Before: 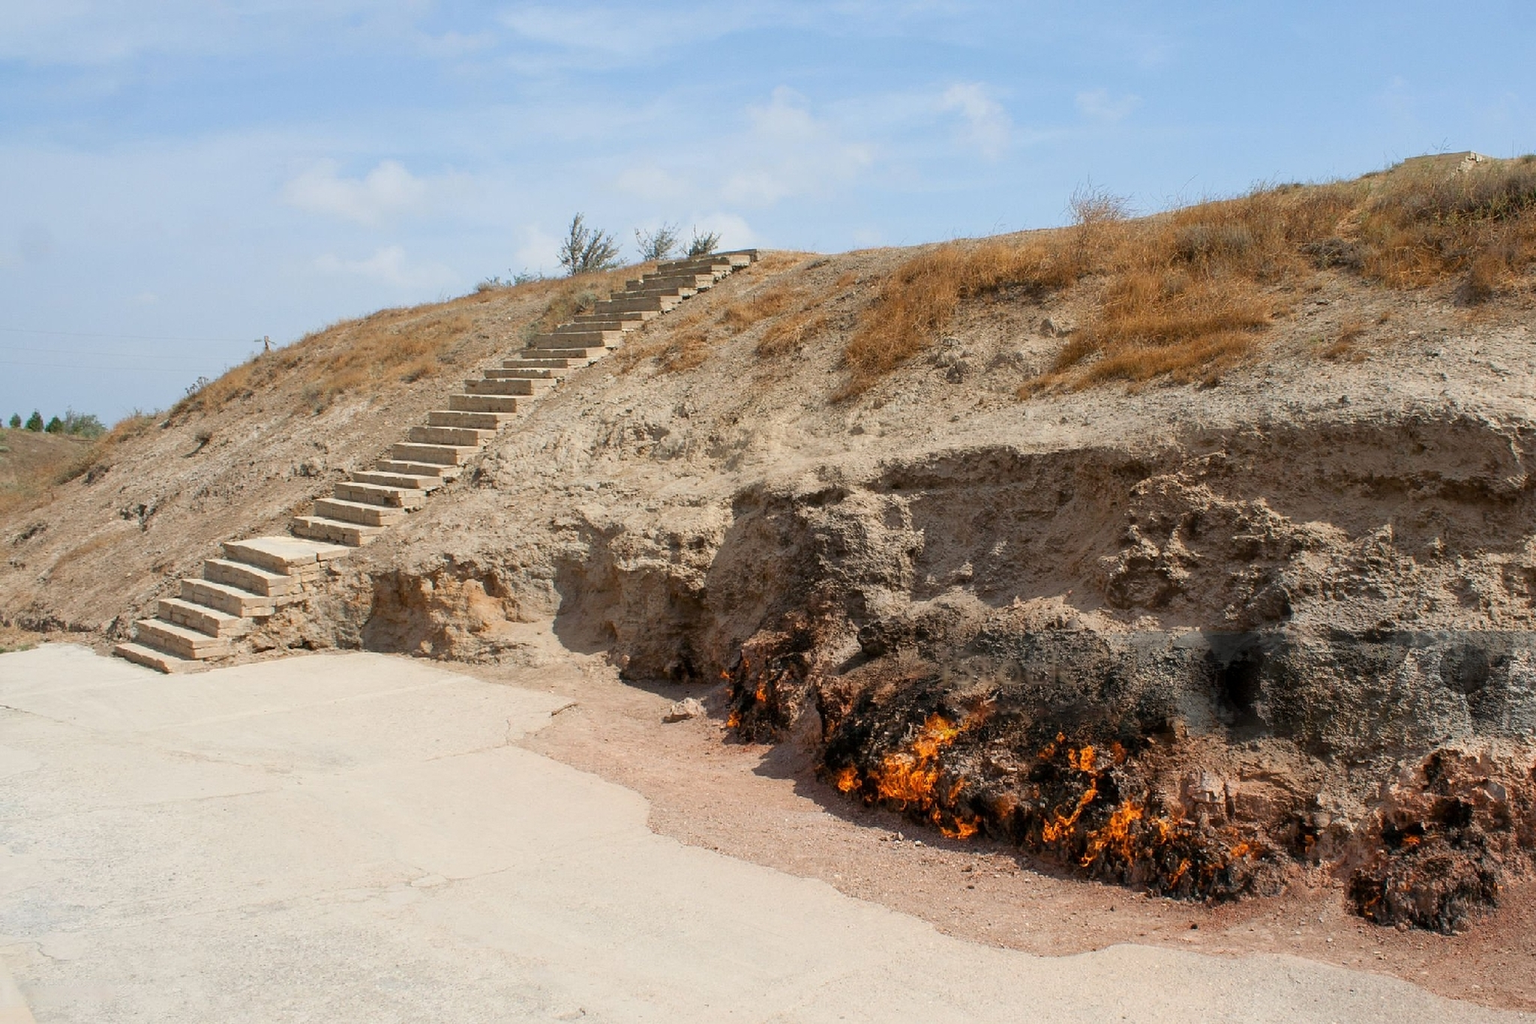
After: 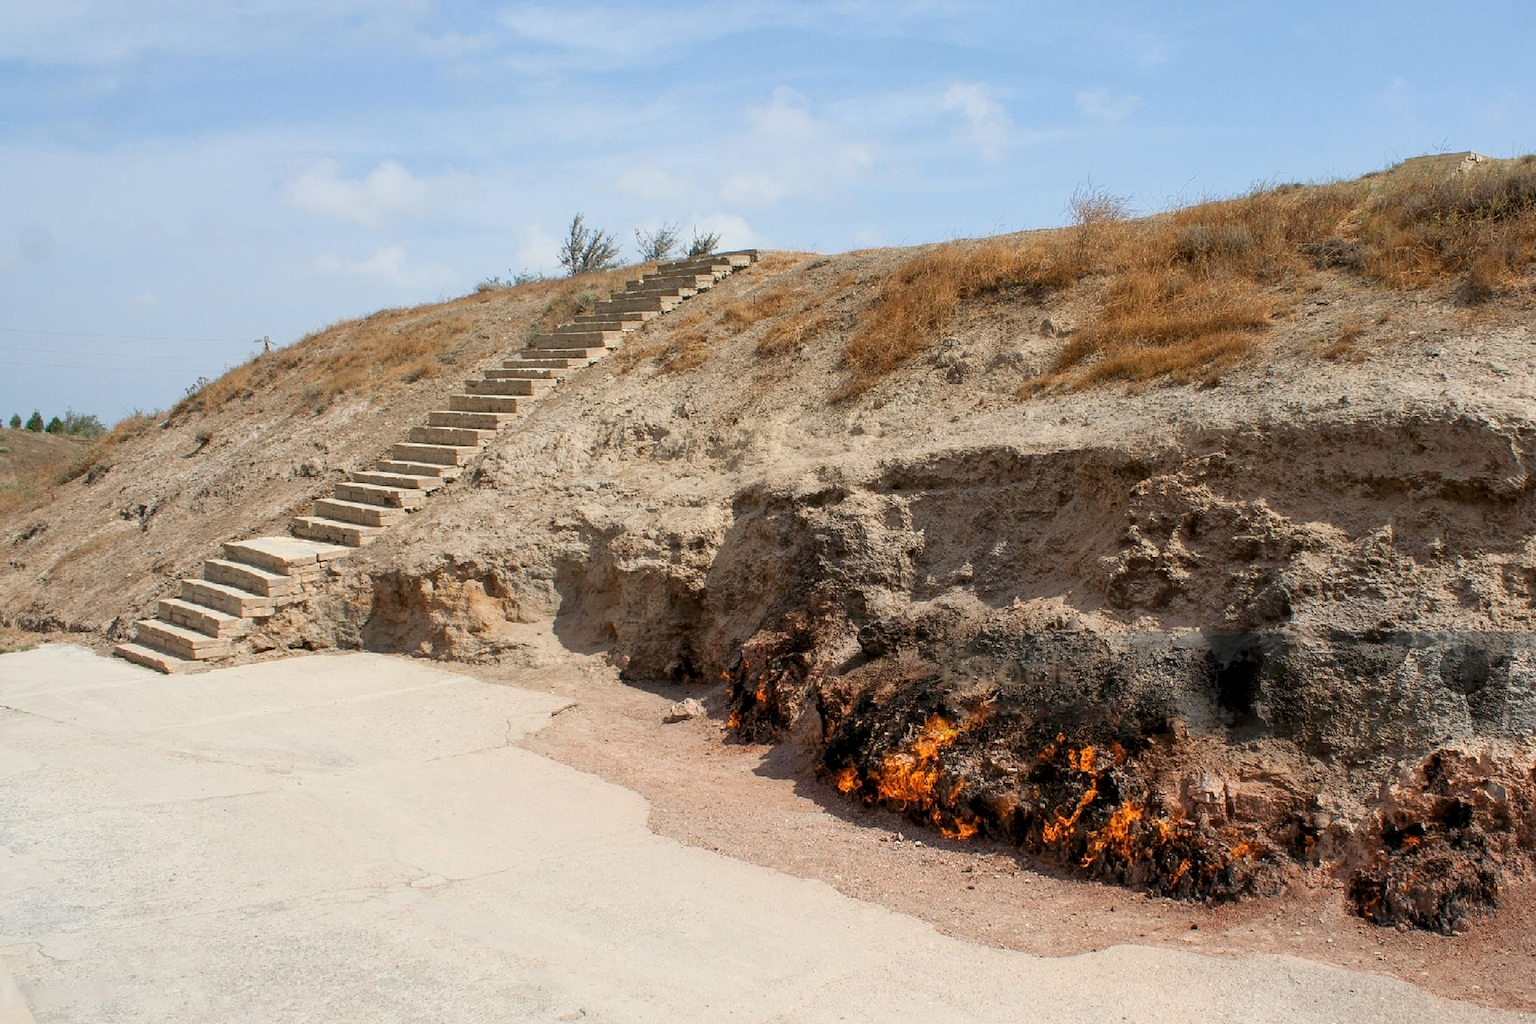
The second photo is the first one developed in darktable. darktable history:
local contrast: highlights 107%, shadows 102%, detail 120%, midtone range 0.2
